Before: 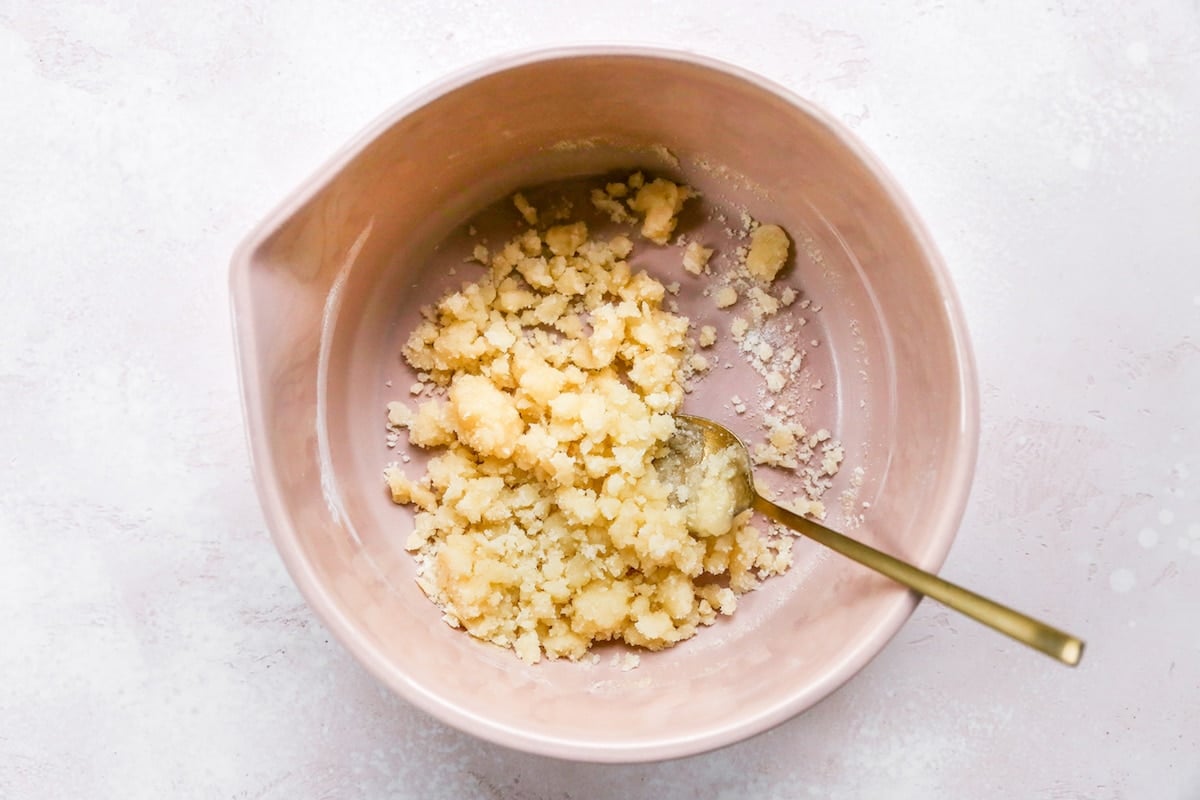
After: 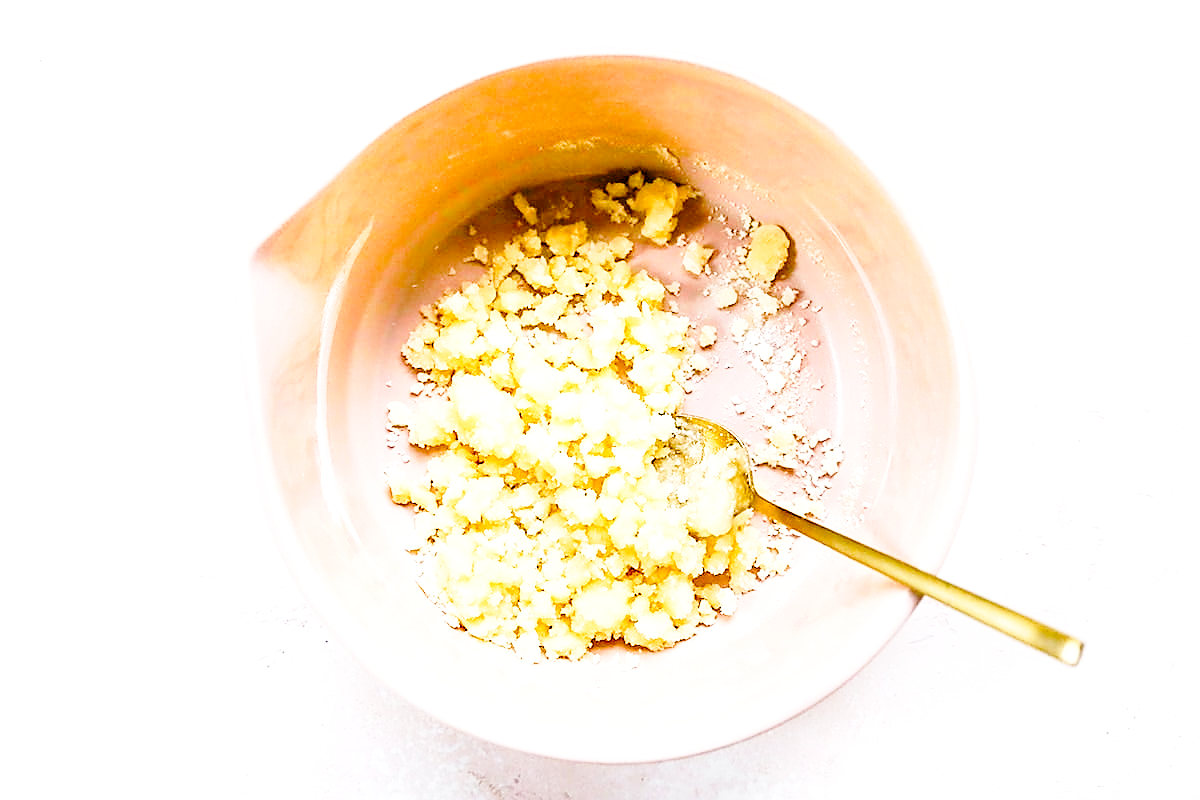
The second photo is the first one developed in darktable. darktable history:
sharpen: radius 1.37, amount 1.236, threshold 0.622
color balance rgb: shadows lift › hue 87.45°, global offset › luminance -1.015%, perceptual saturation grading › global saturation 20.088%, perceptual saturation grading › highlights -19.803%, perceptual saturation grading › shadows 29.845%, contrast -10.156%
base curve: curves: ch0 [(0, 0) (0.028, 0.03) (0.121, 0.232) (0.46, 0.748) (0.859, 0.968) (1, 1)], preserve colors none
exposure: black level correction 0, exposure 1 EV, compensate highlight preservation false
